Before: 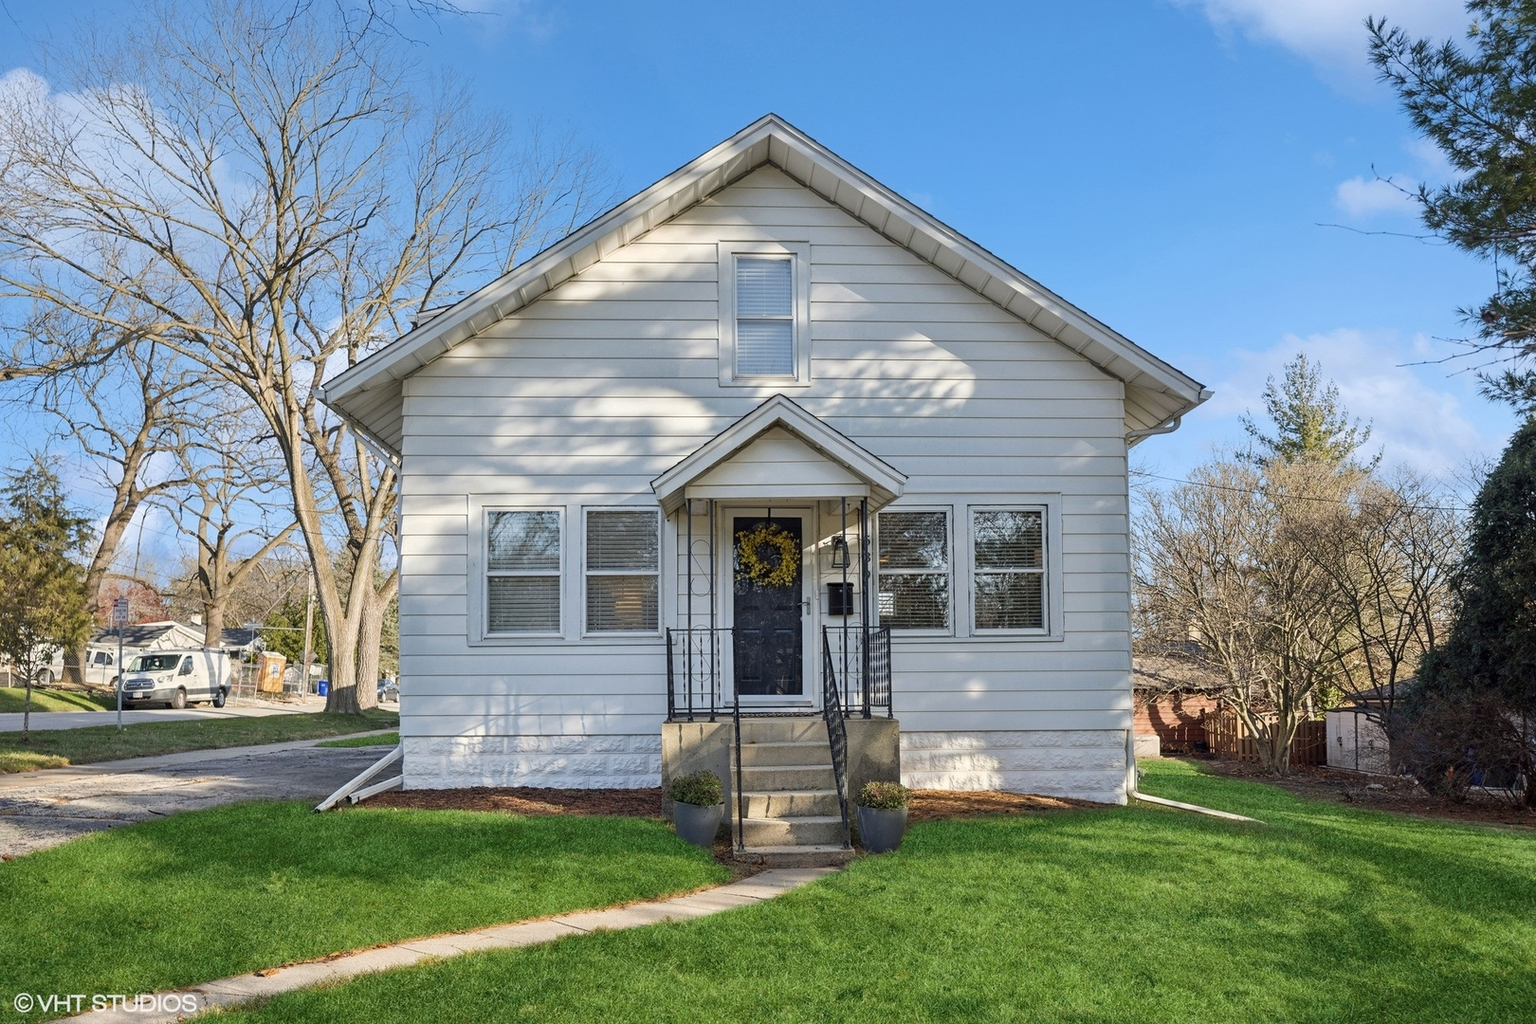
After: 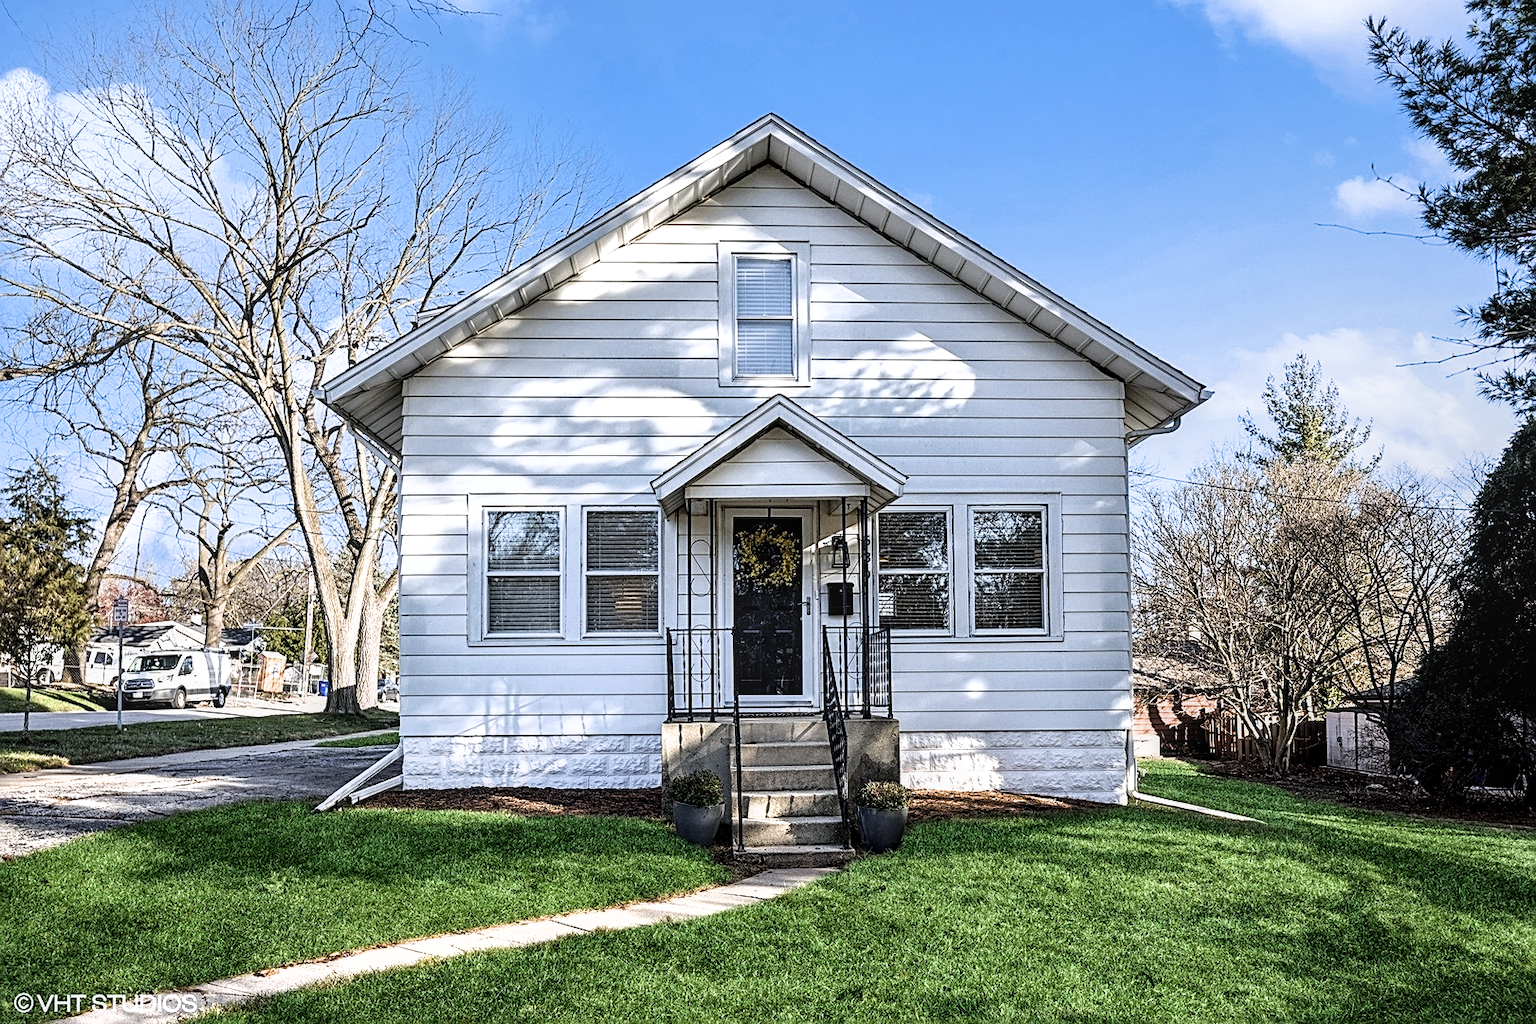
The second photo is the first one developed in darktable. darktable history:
local contrast: on, module defaults
sharpen: amount 0.573
filmic rgb: black relative exposure -8.24 EV, white relative exposure 2.24 EV, hardness 7.17, latitude 85.14%, contrast 1.684, highlights saturation mix -3.09%, shadows ↔ highlights balance -1.93%
color calibration: illuminant as shot in camera, x 0.358, y 0.373, temperature 4628.91 K
